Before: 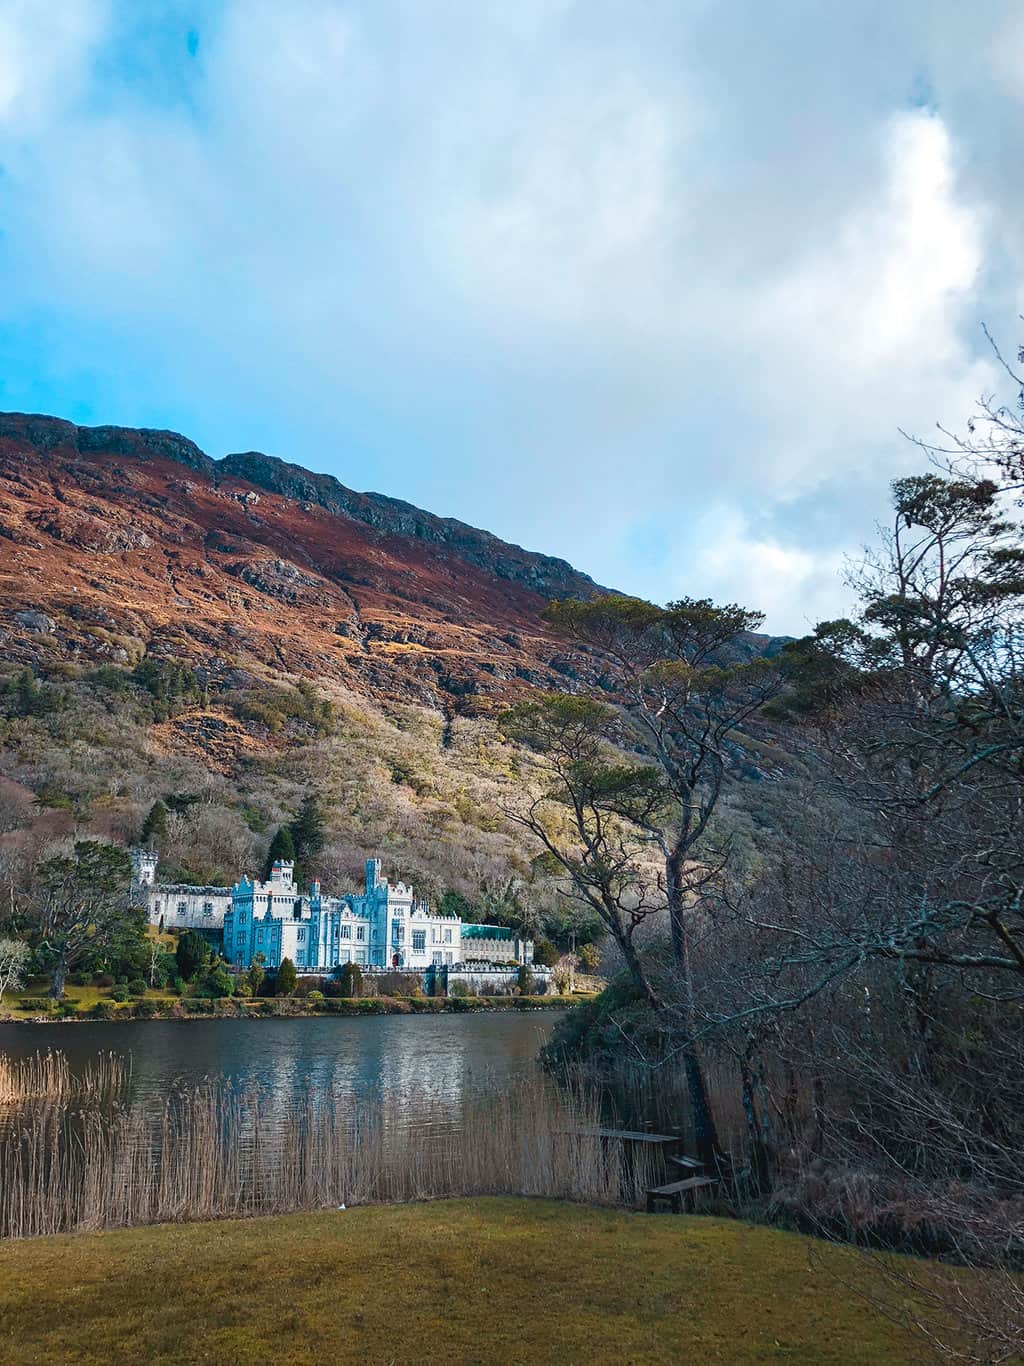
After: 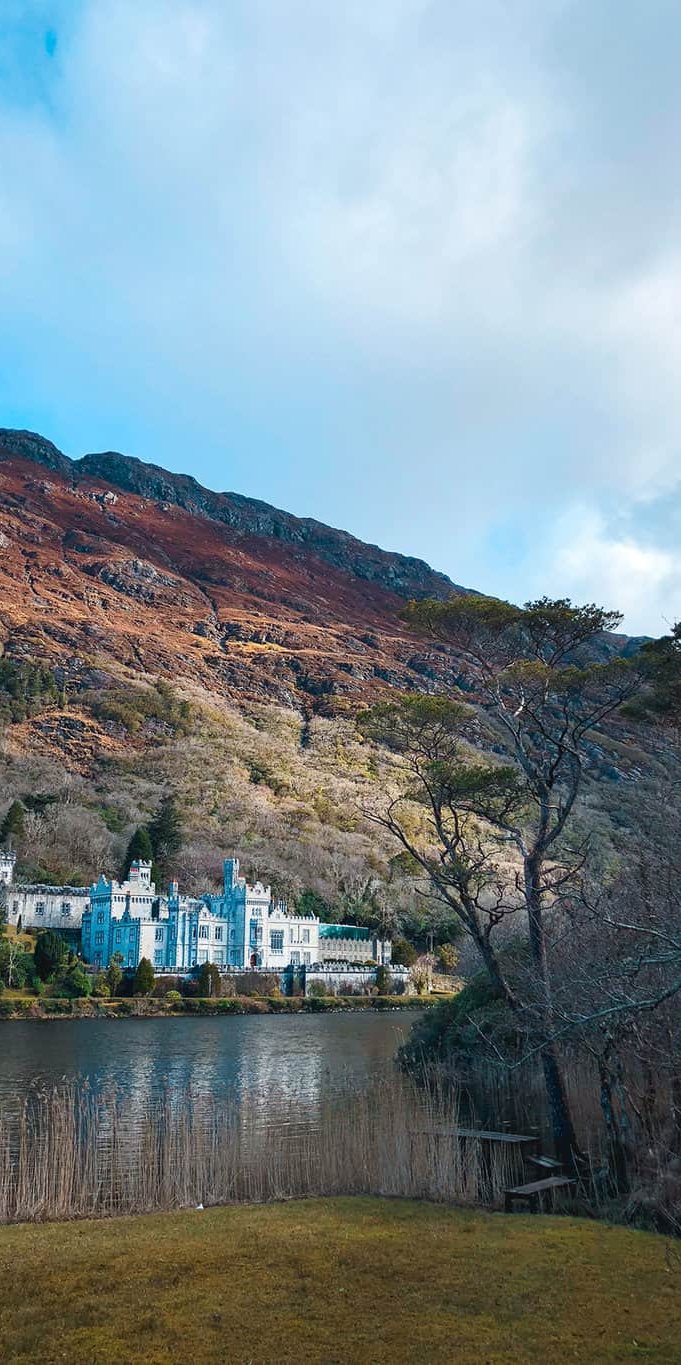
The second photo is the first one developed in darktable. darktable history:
crop and rotate: left 13.886%, right 19.587%
